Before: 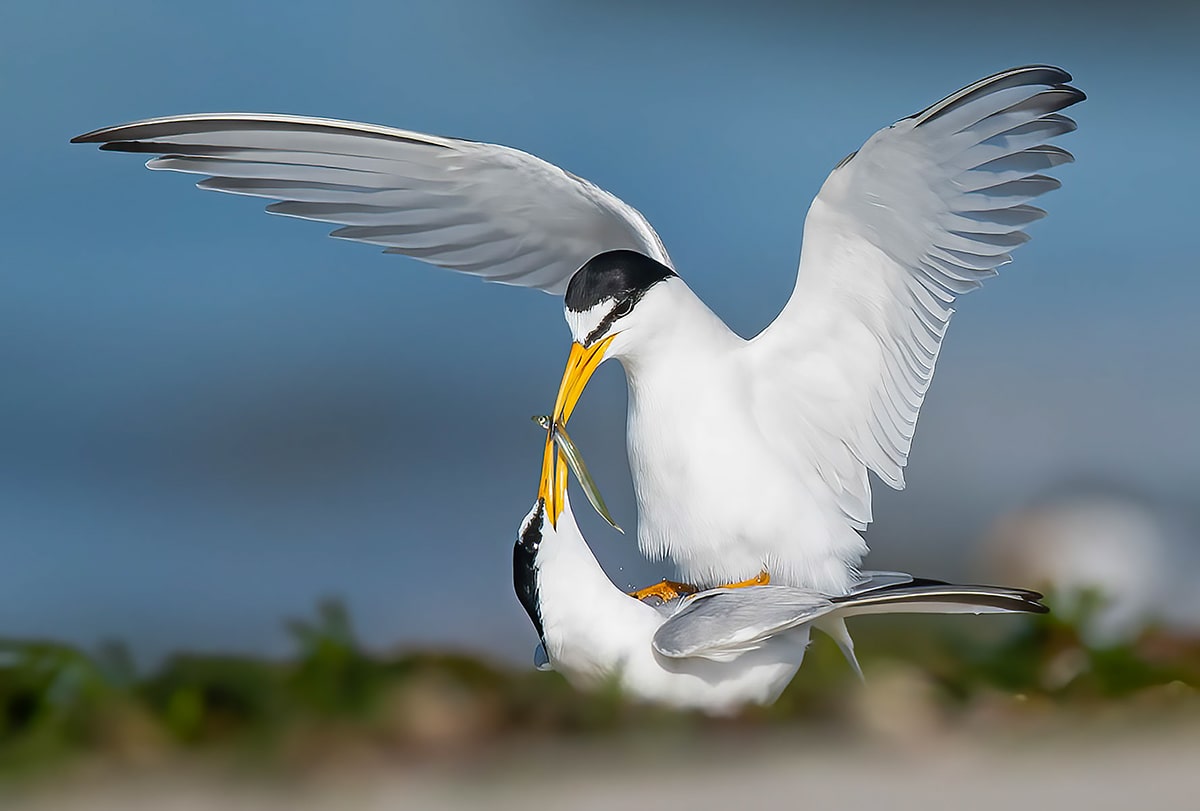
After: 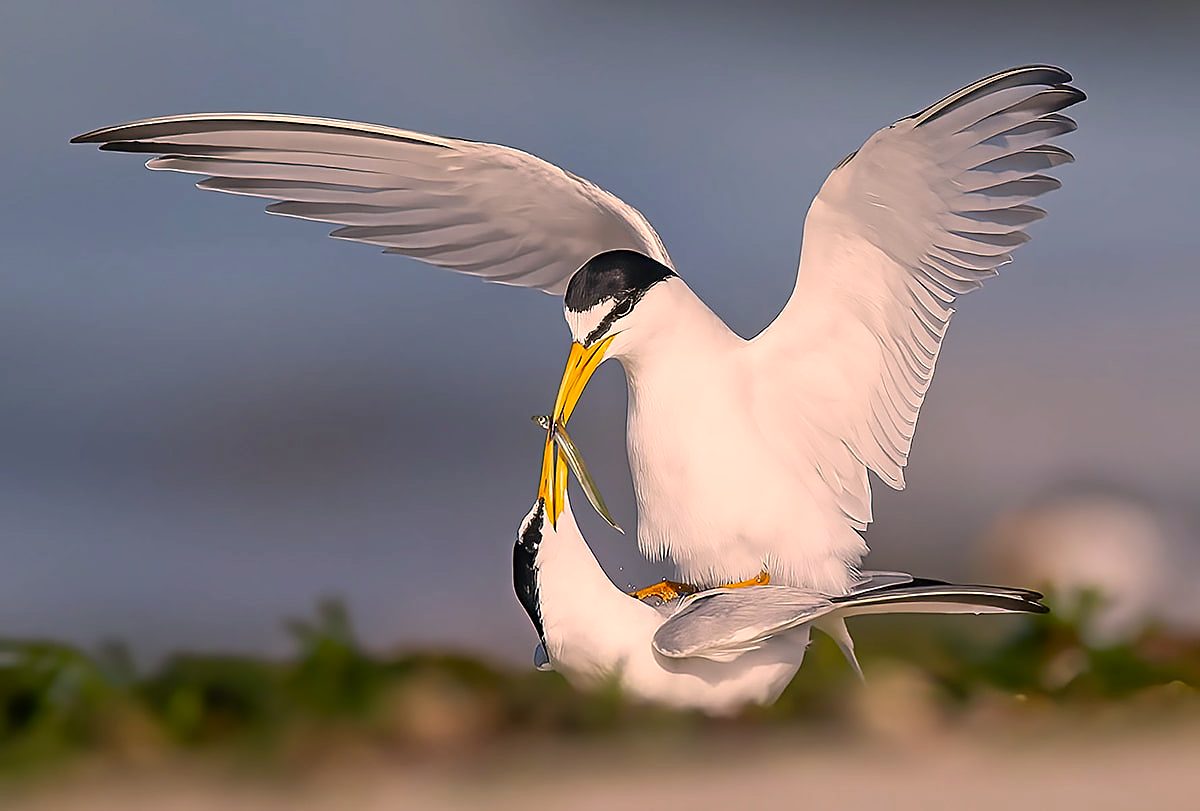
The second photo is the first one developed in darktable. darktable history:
sharpen: on, module defaults
color correction: highlights a* 17.71, highlights b* 18.81
